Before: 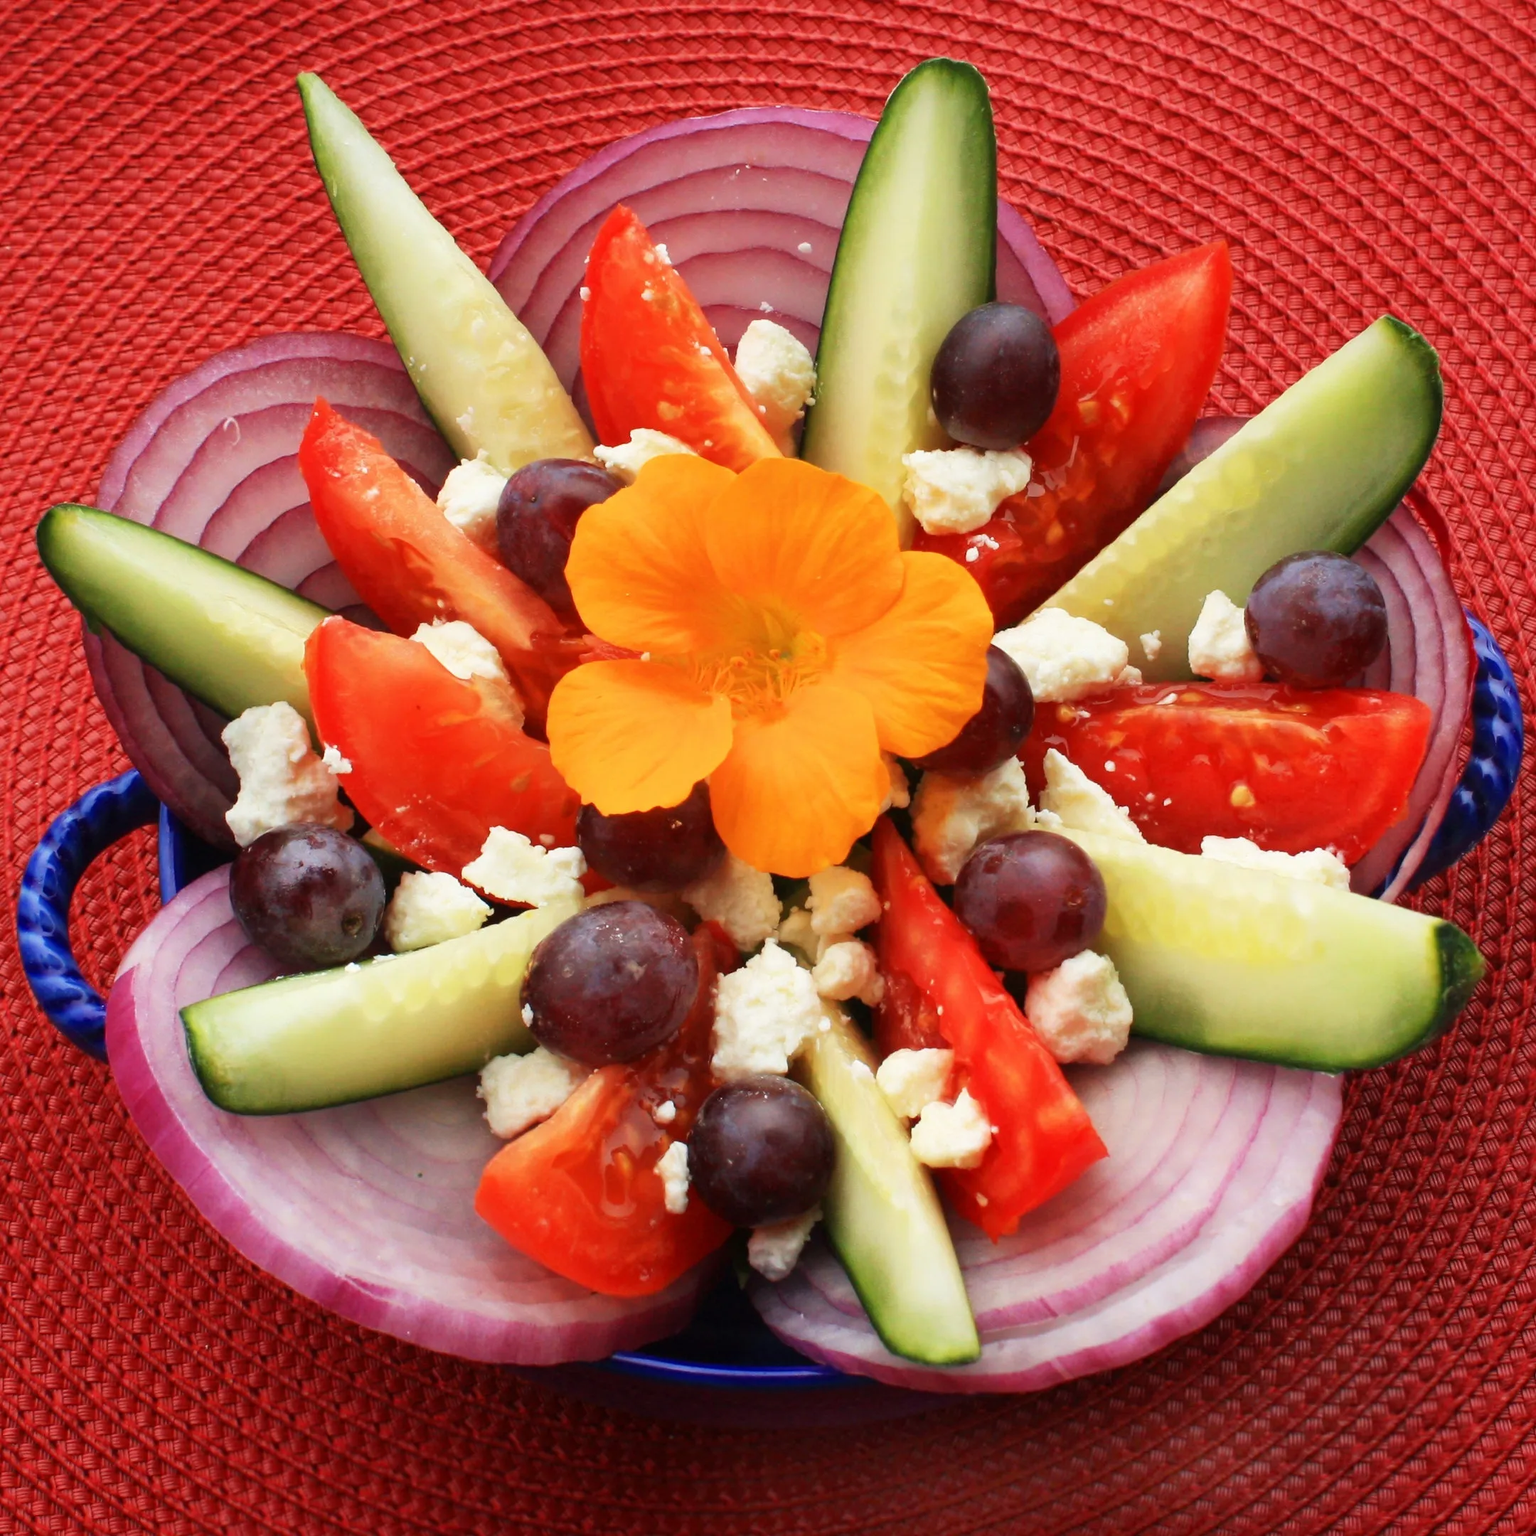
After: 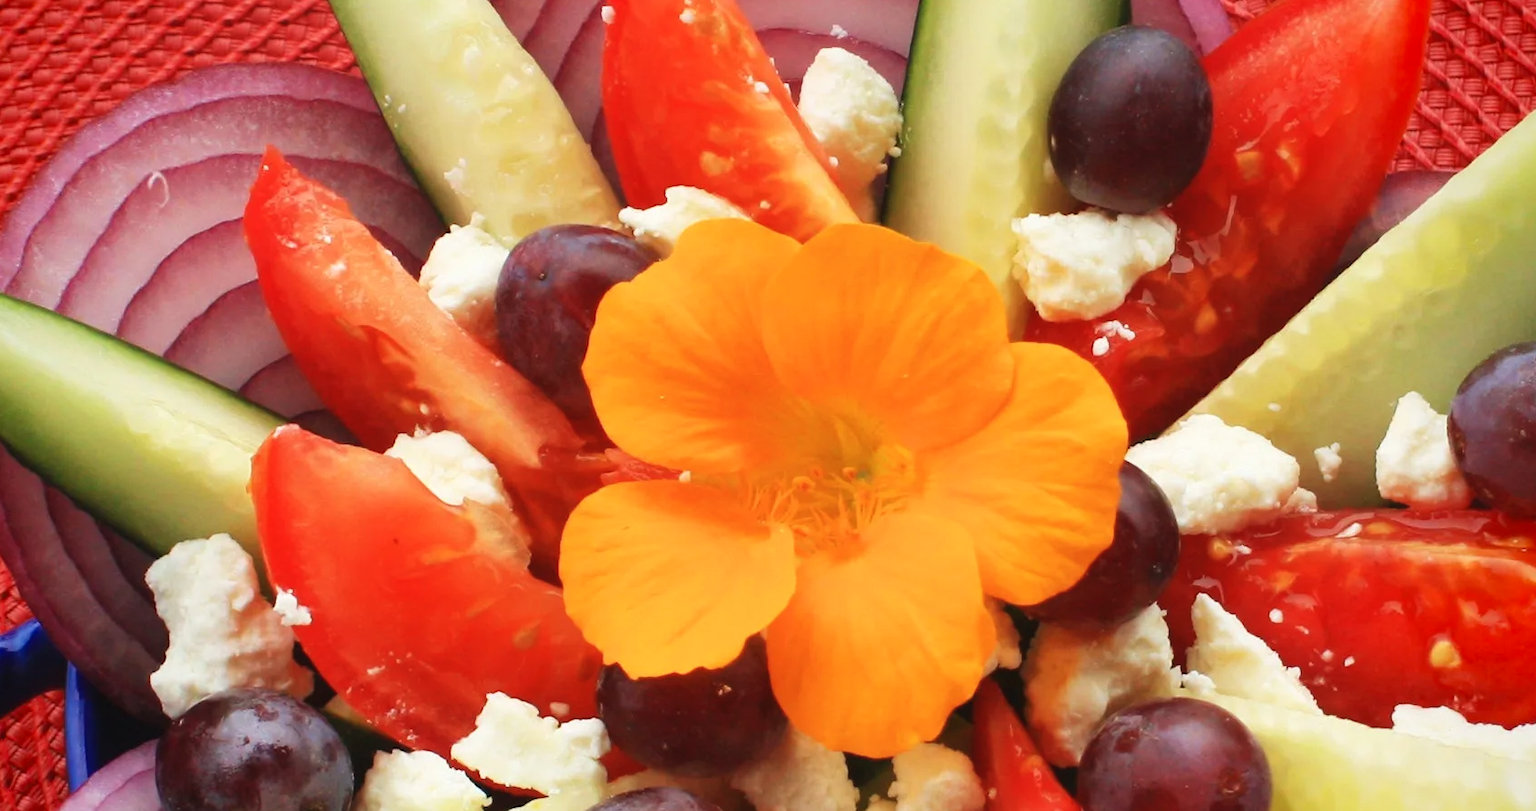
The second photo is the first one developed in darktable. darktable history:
vignetting: brightness -0.233, saturation 0.141
exposure: black level correction -0.003, exposure 0.04 EV, compensate highlight preservation false
crop: left 7.036%, top 18.398%, right 14.379%, bottom 40.043%
